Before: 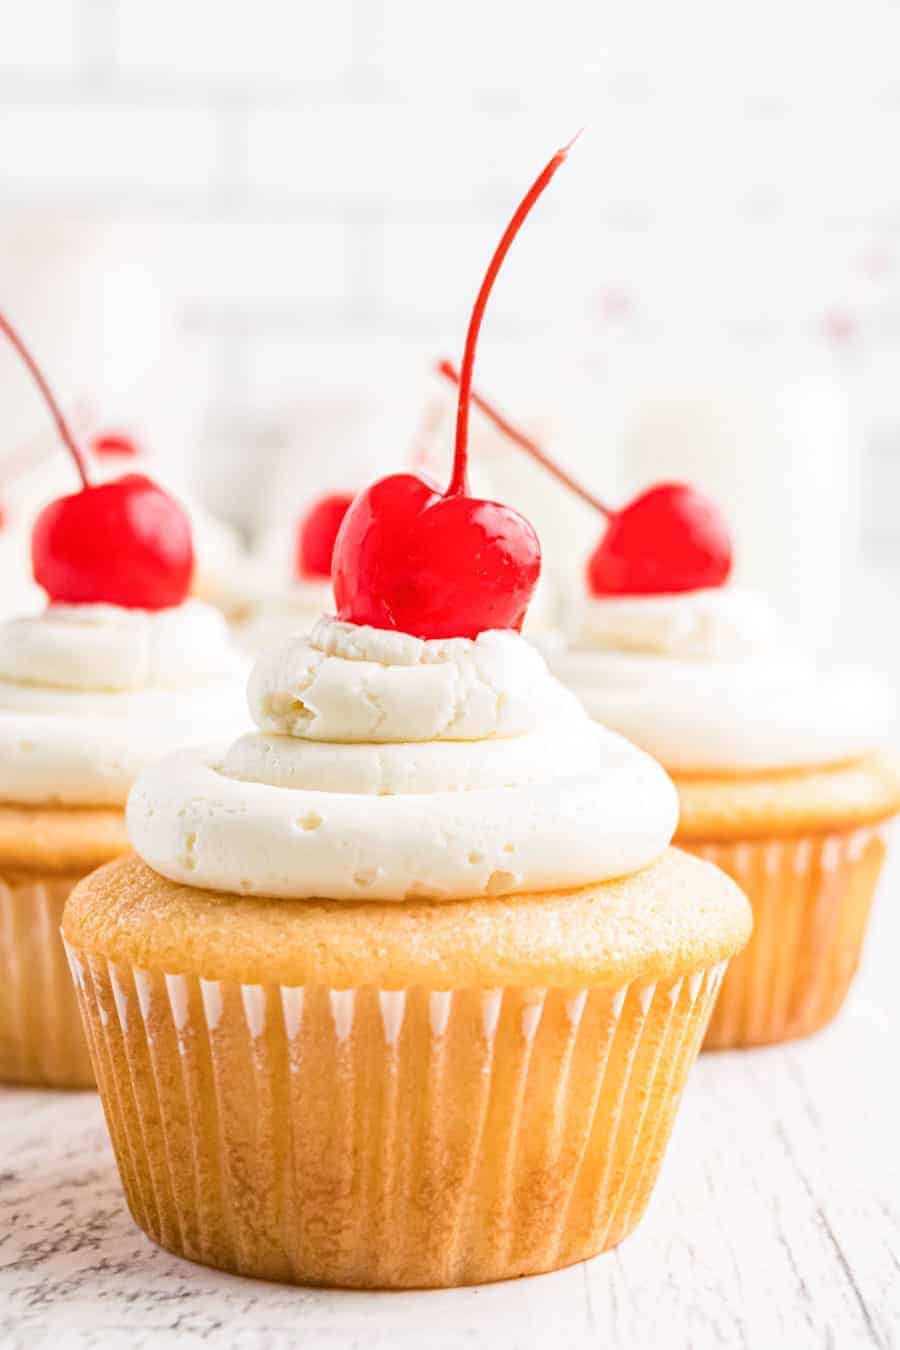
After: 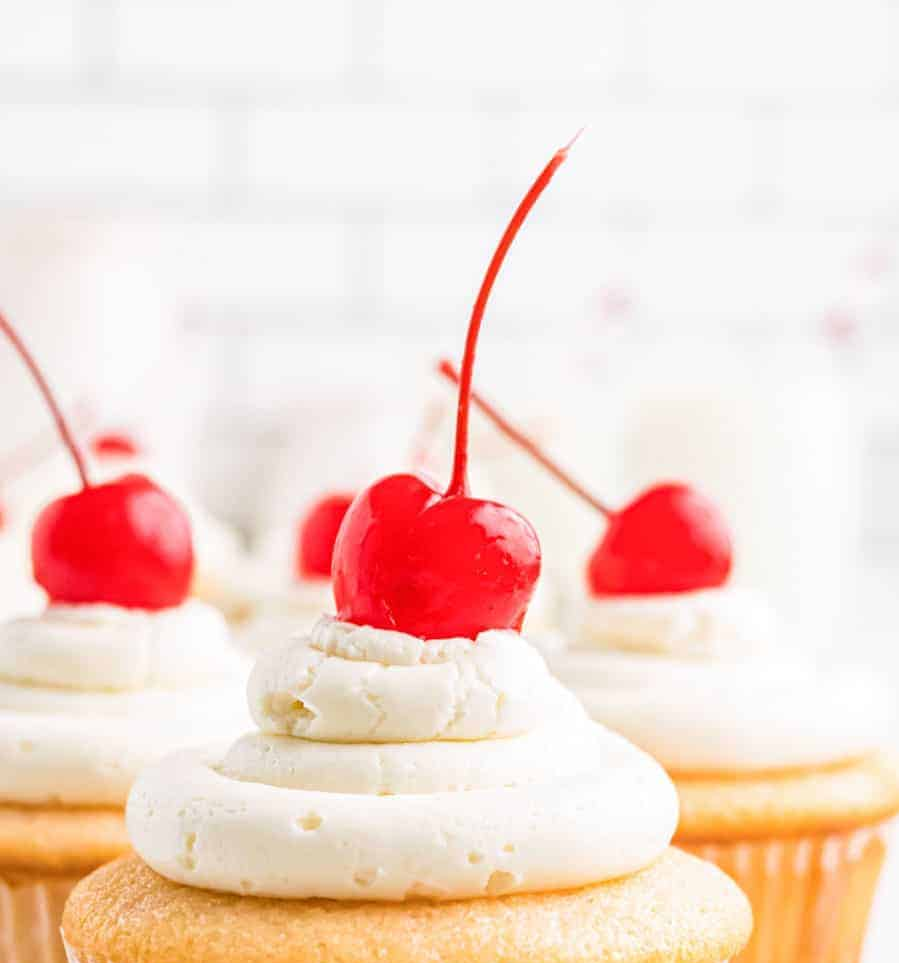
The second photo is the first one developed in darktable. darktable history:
crop: right 0%, bottom 28.648%
